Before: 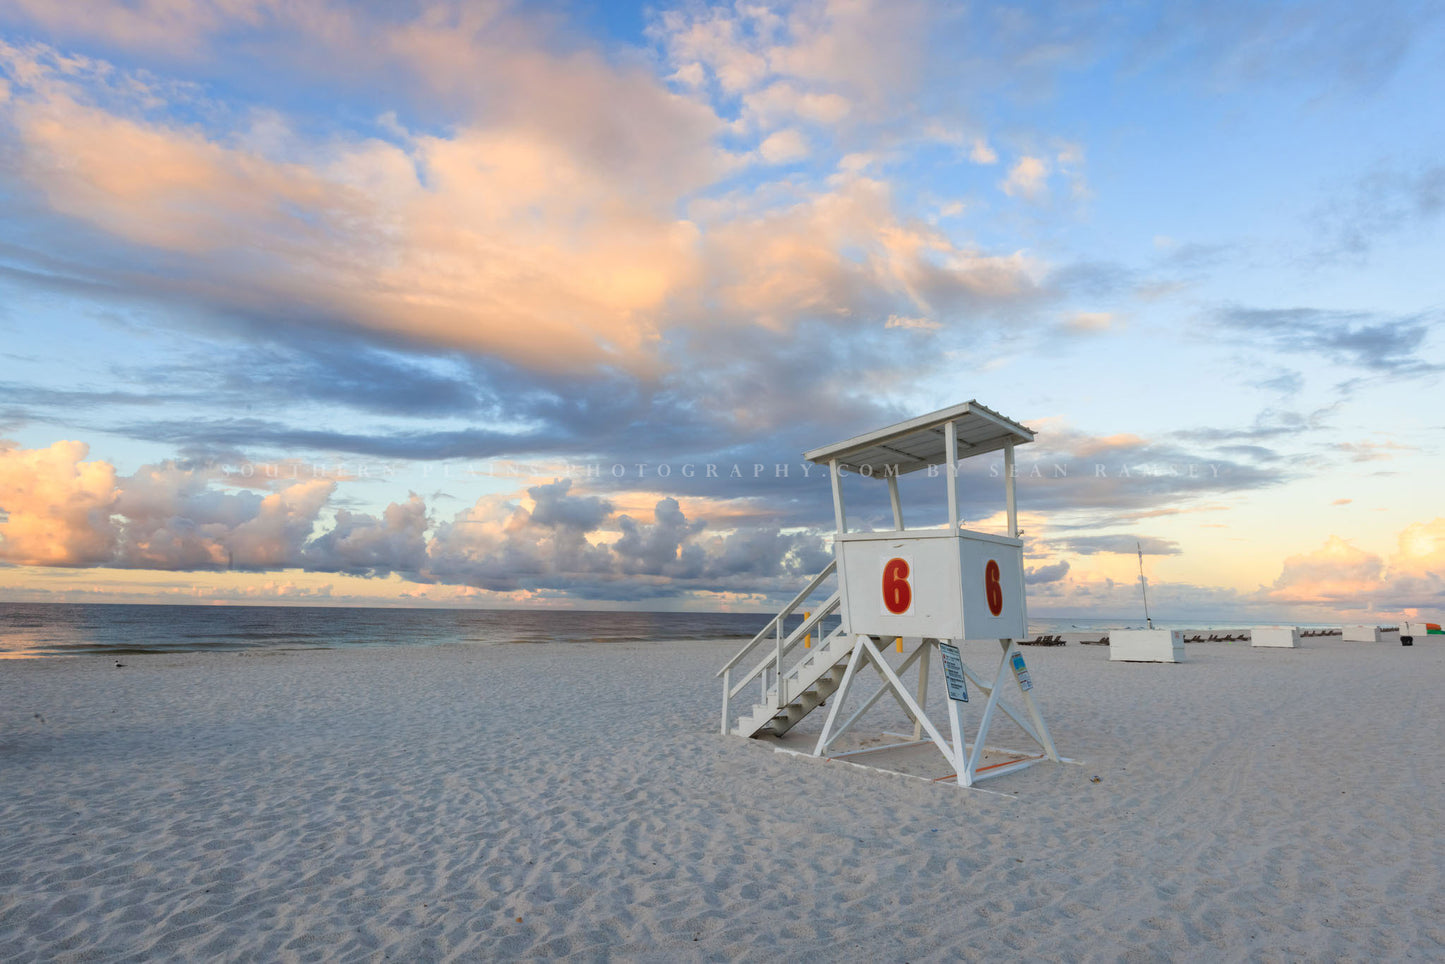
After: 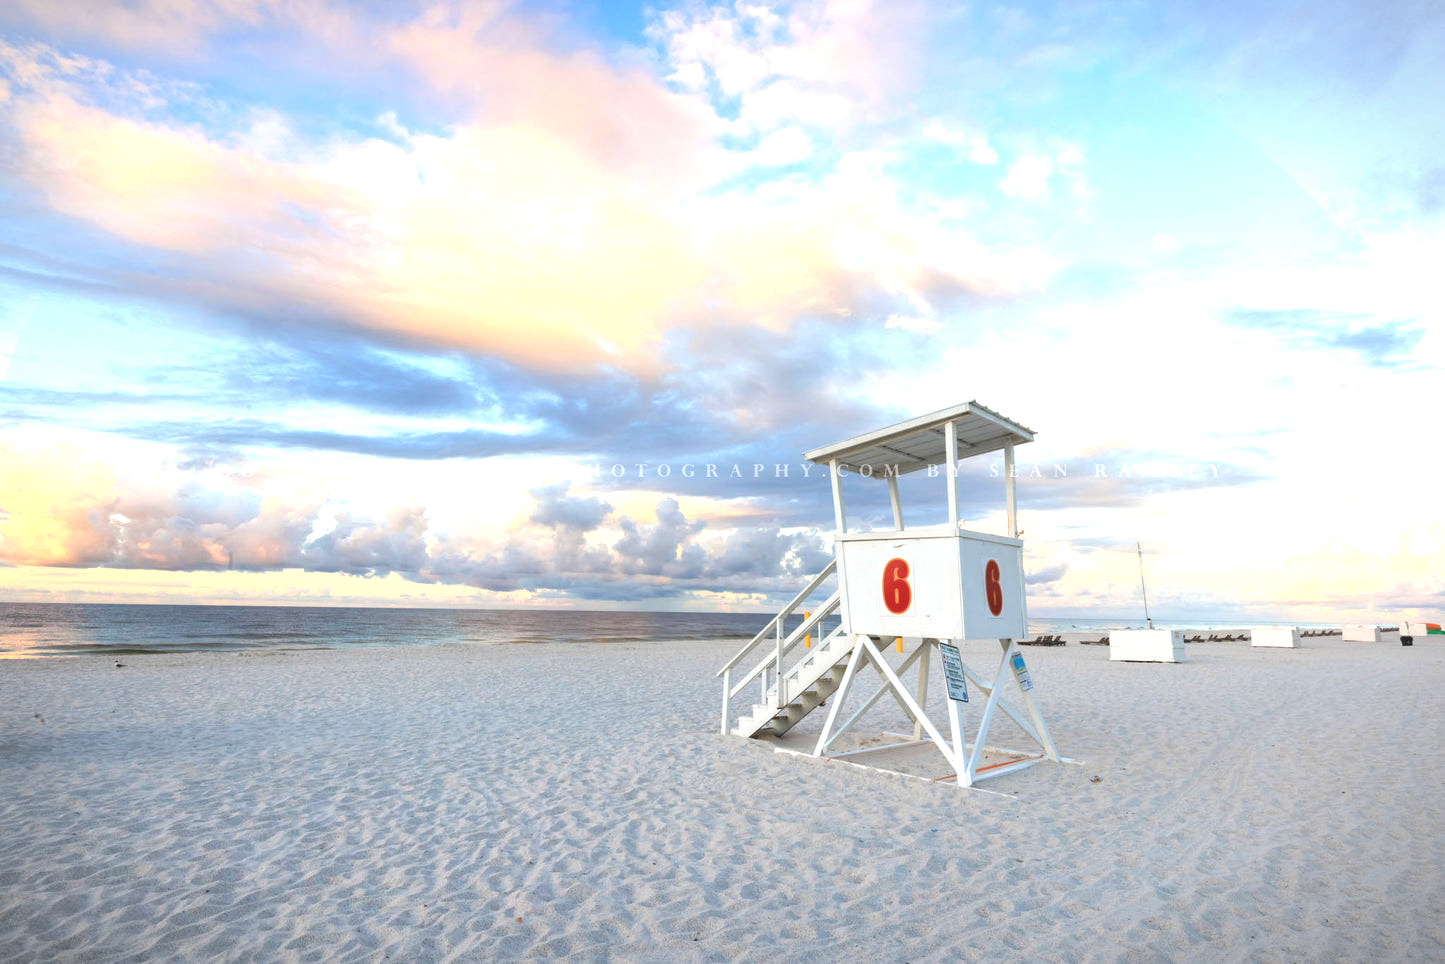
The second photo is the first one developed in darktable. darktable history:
vignetting: fall-off start 100.35%, center (-0.013, 0), width/height ratio 1.303, unbound false
exposure: black level correction -0.005, exposure 1.008 EV, compensate highlight preservation false
